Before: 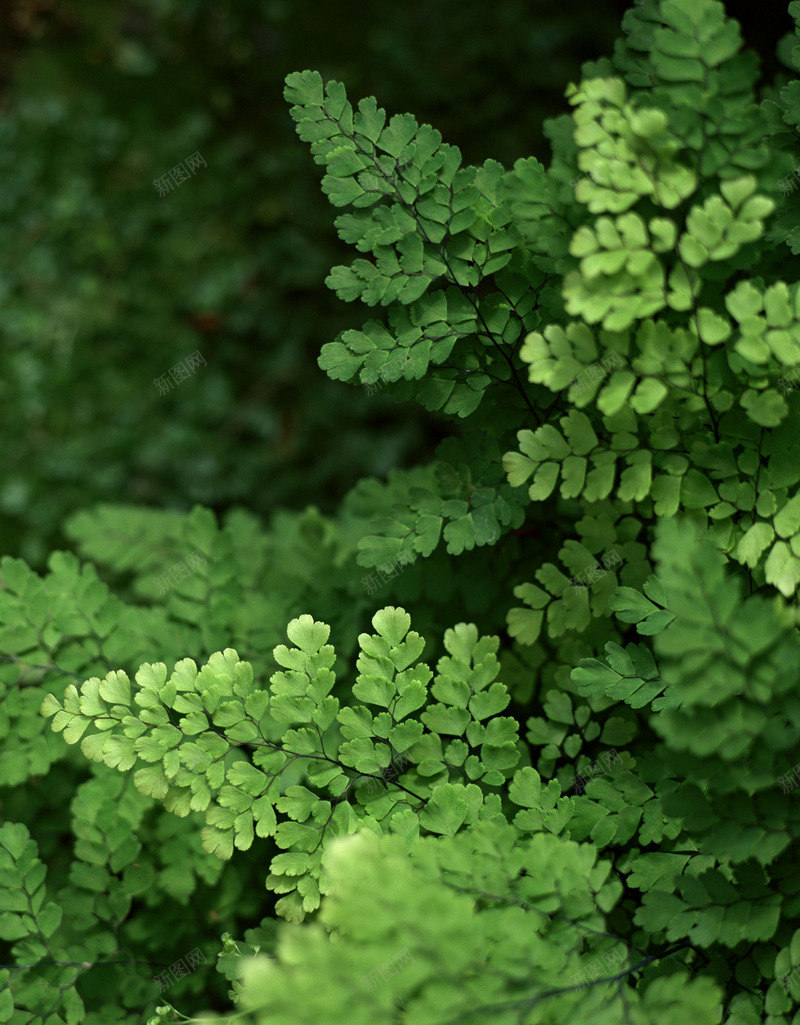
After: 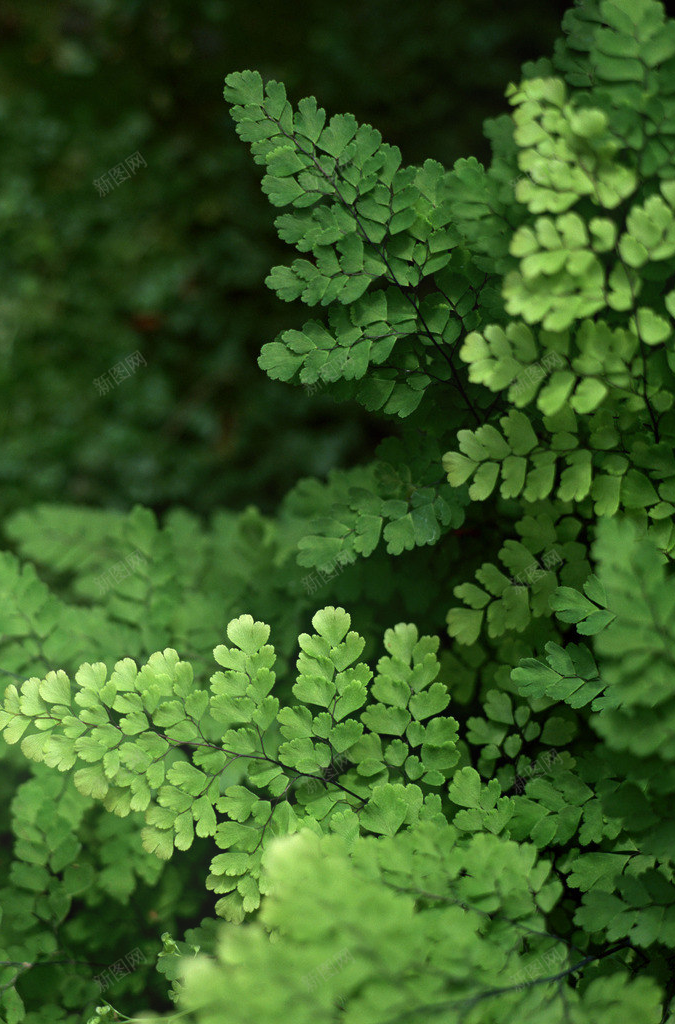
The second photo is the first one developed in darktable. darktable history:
crop: left 7.598%, right 7.873%
bloom: on, module defaults
